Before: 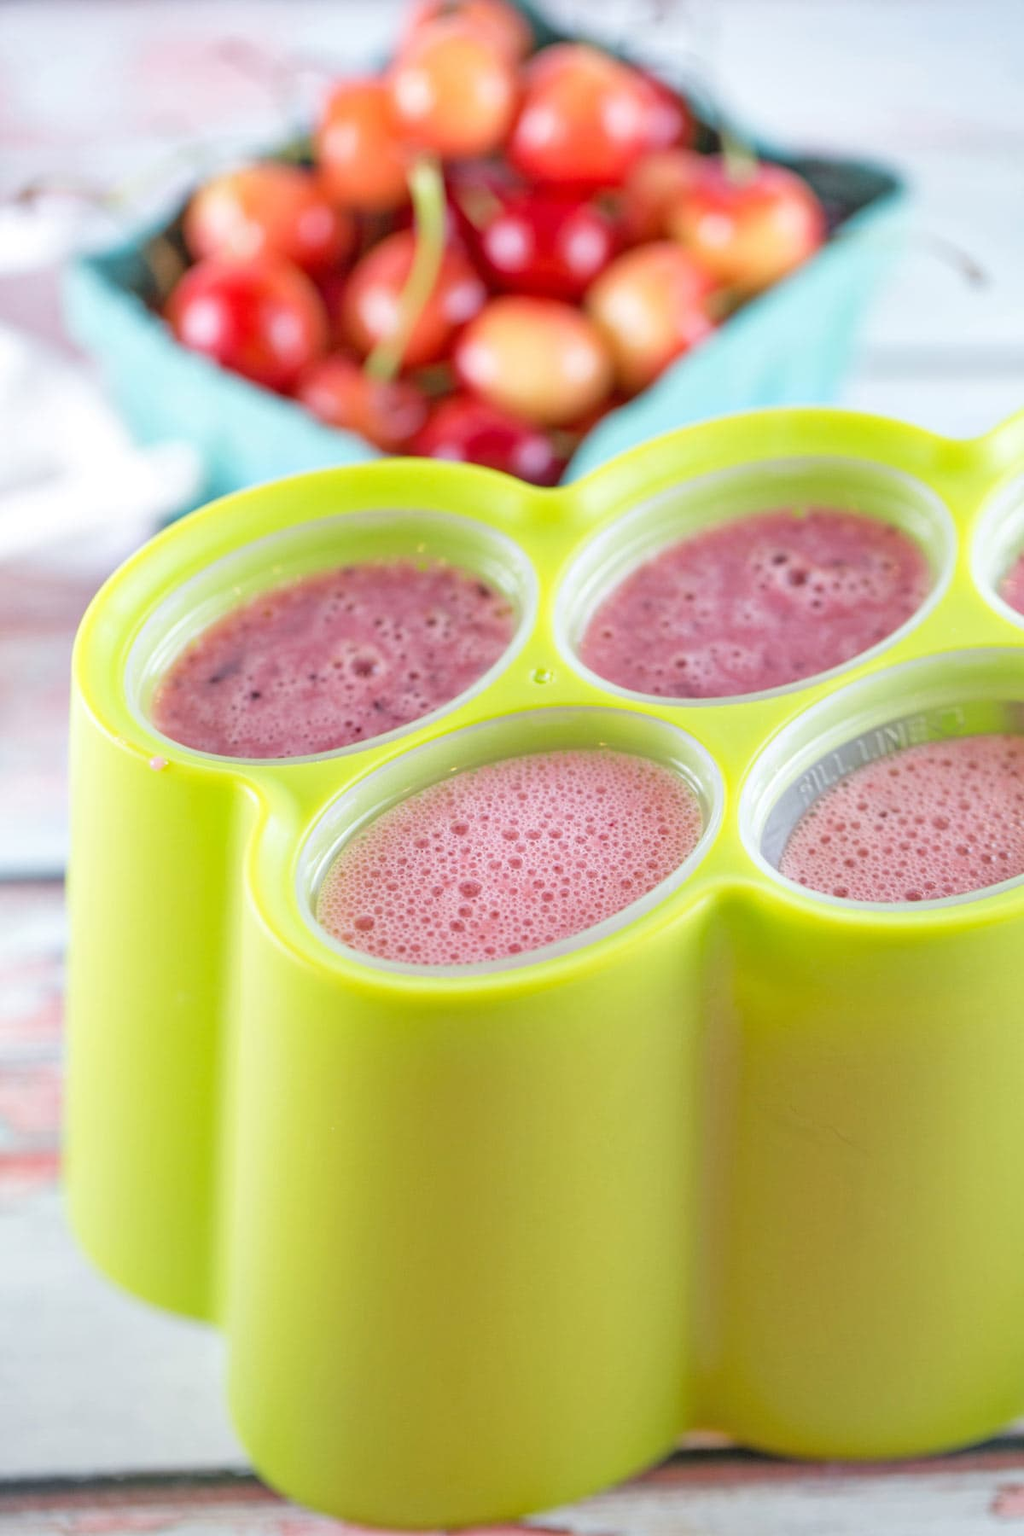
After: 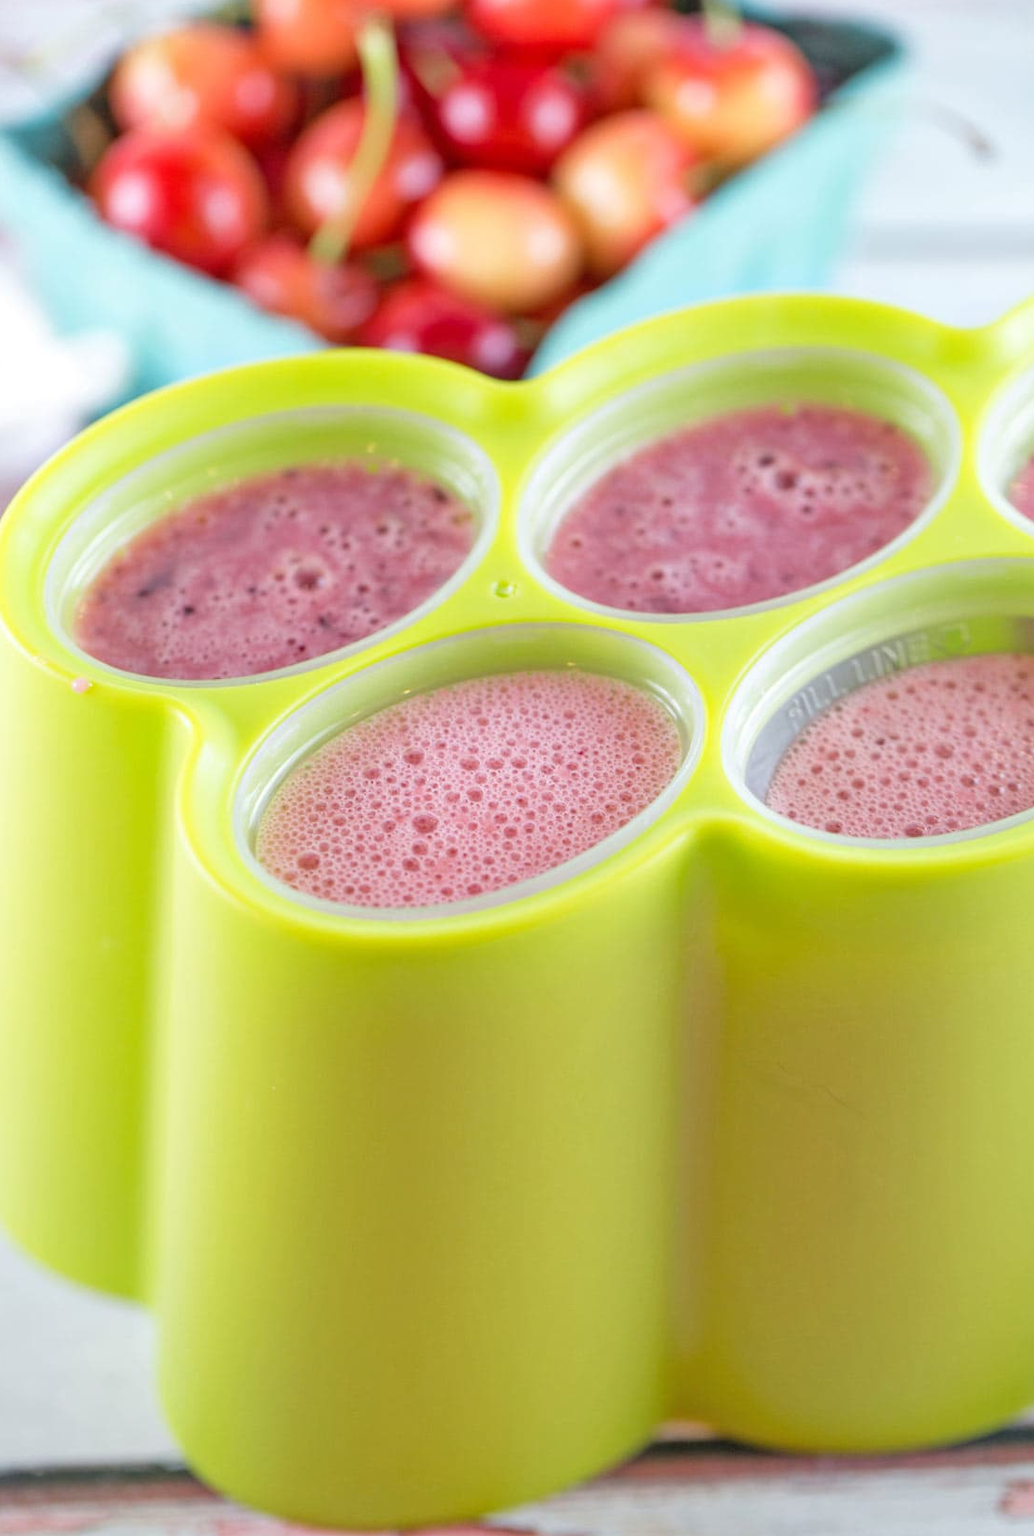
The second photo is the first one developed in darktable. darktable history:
base curve: curves: ch0 [(0, 0) (0.297, 0.298) (1, 1)], preserve colors none
crop and rotate: left 8.262%, top 9.226%
